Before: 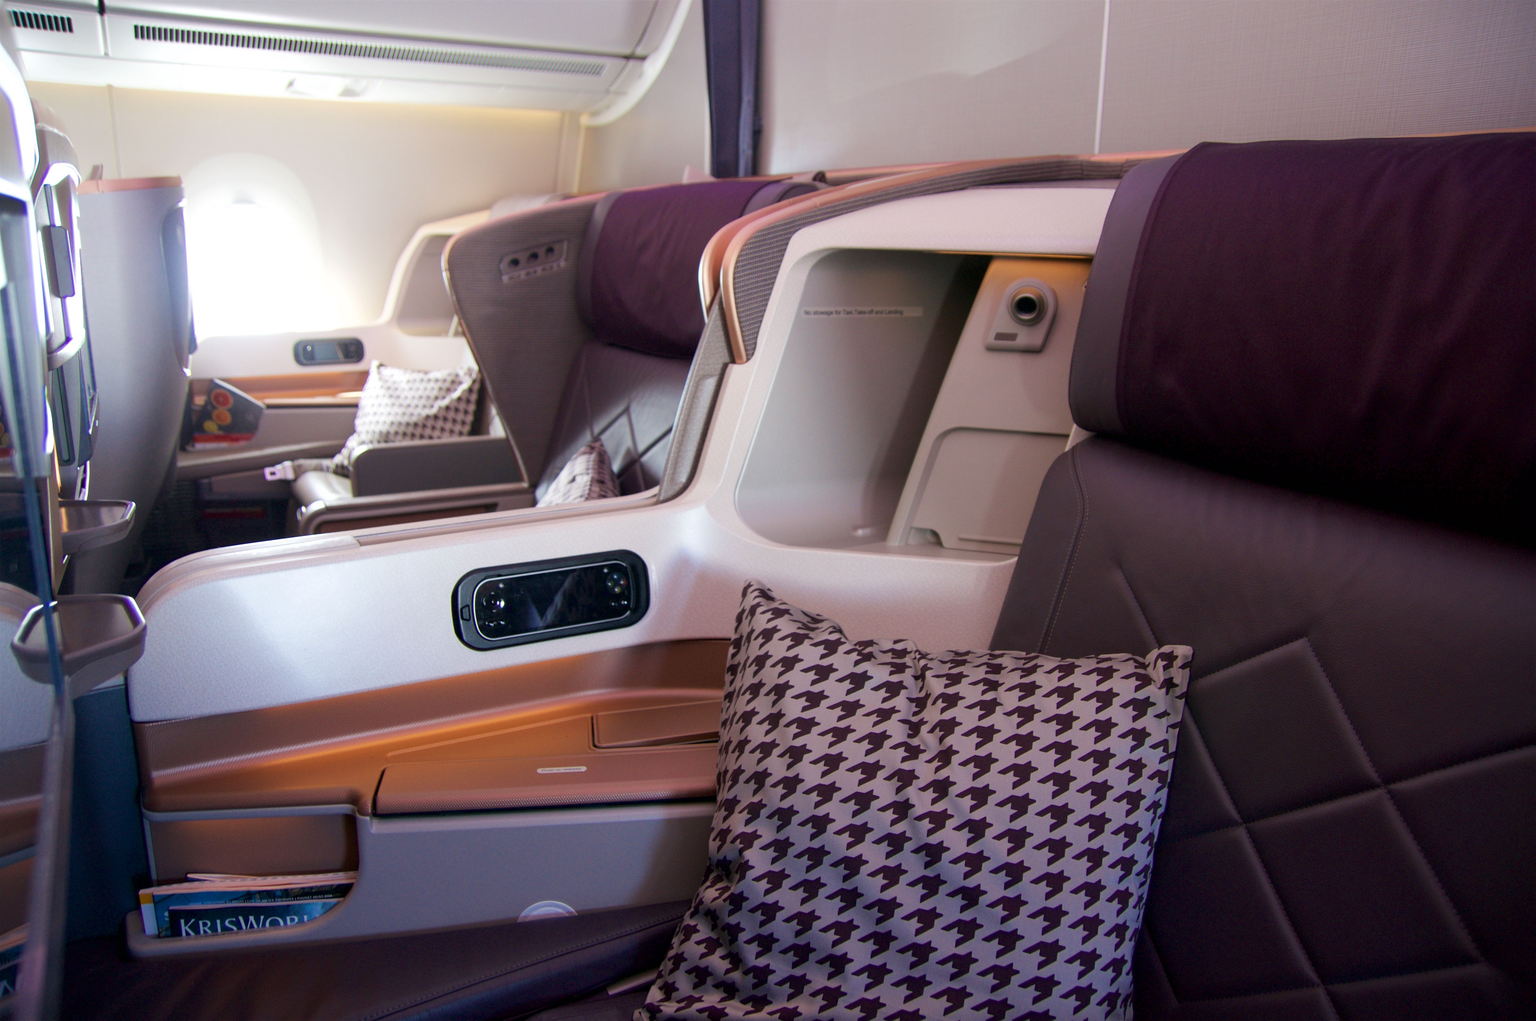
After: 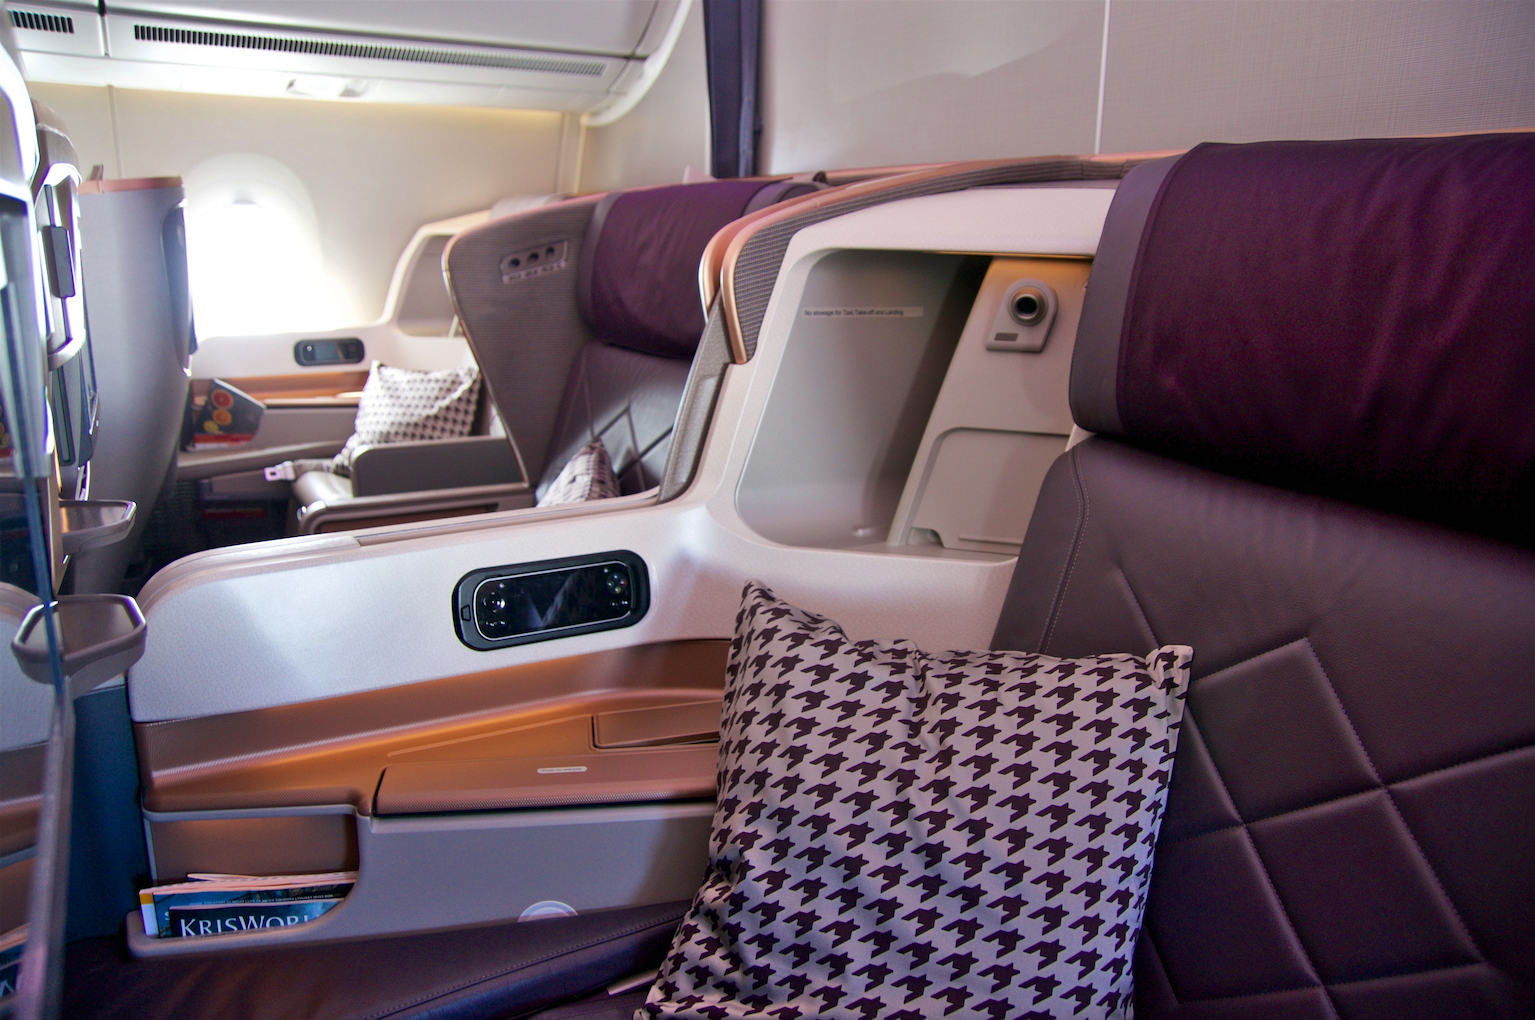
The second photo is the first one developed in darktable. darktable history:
shadows and highlights: low approximation 0.01, soften with gaussian
tone equalizer: on, module defaults
contrast brightness saturation: contrast 0.07
